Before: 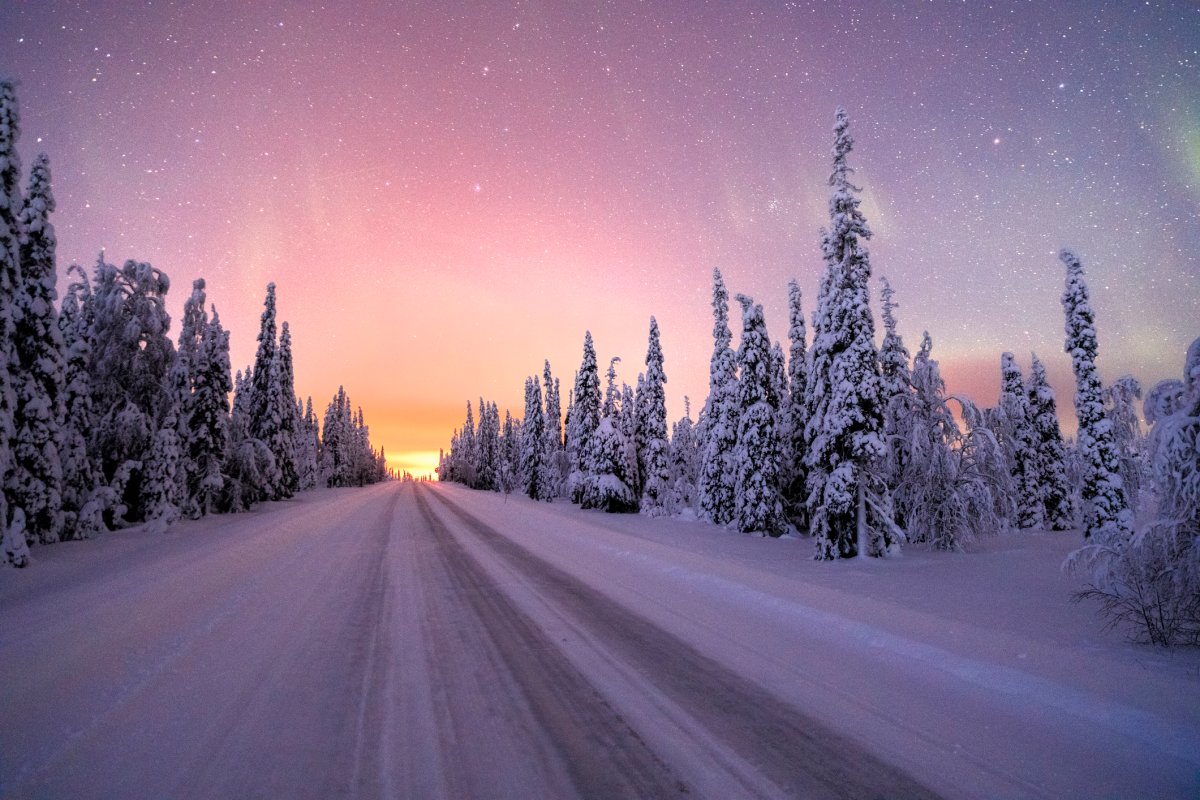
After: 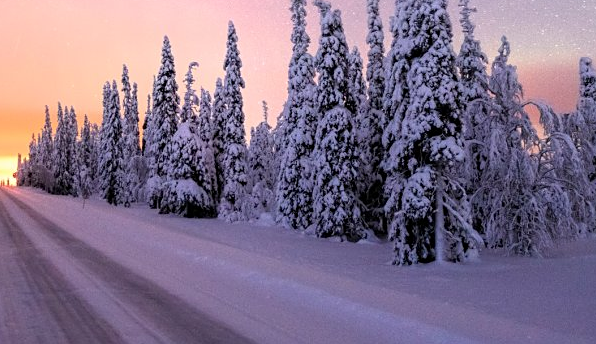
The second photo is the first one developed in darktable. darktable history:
crop: left 35.198%, top 36.888%, right 15.083%, bottom 20.111%
sharpen: amount 0.215
